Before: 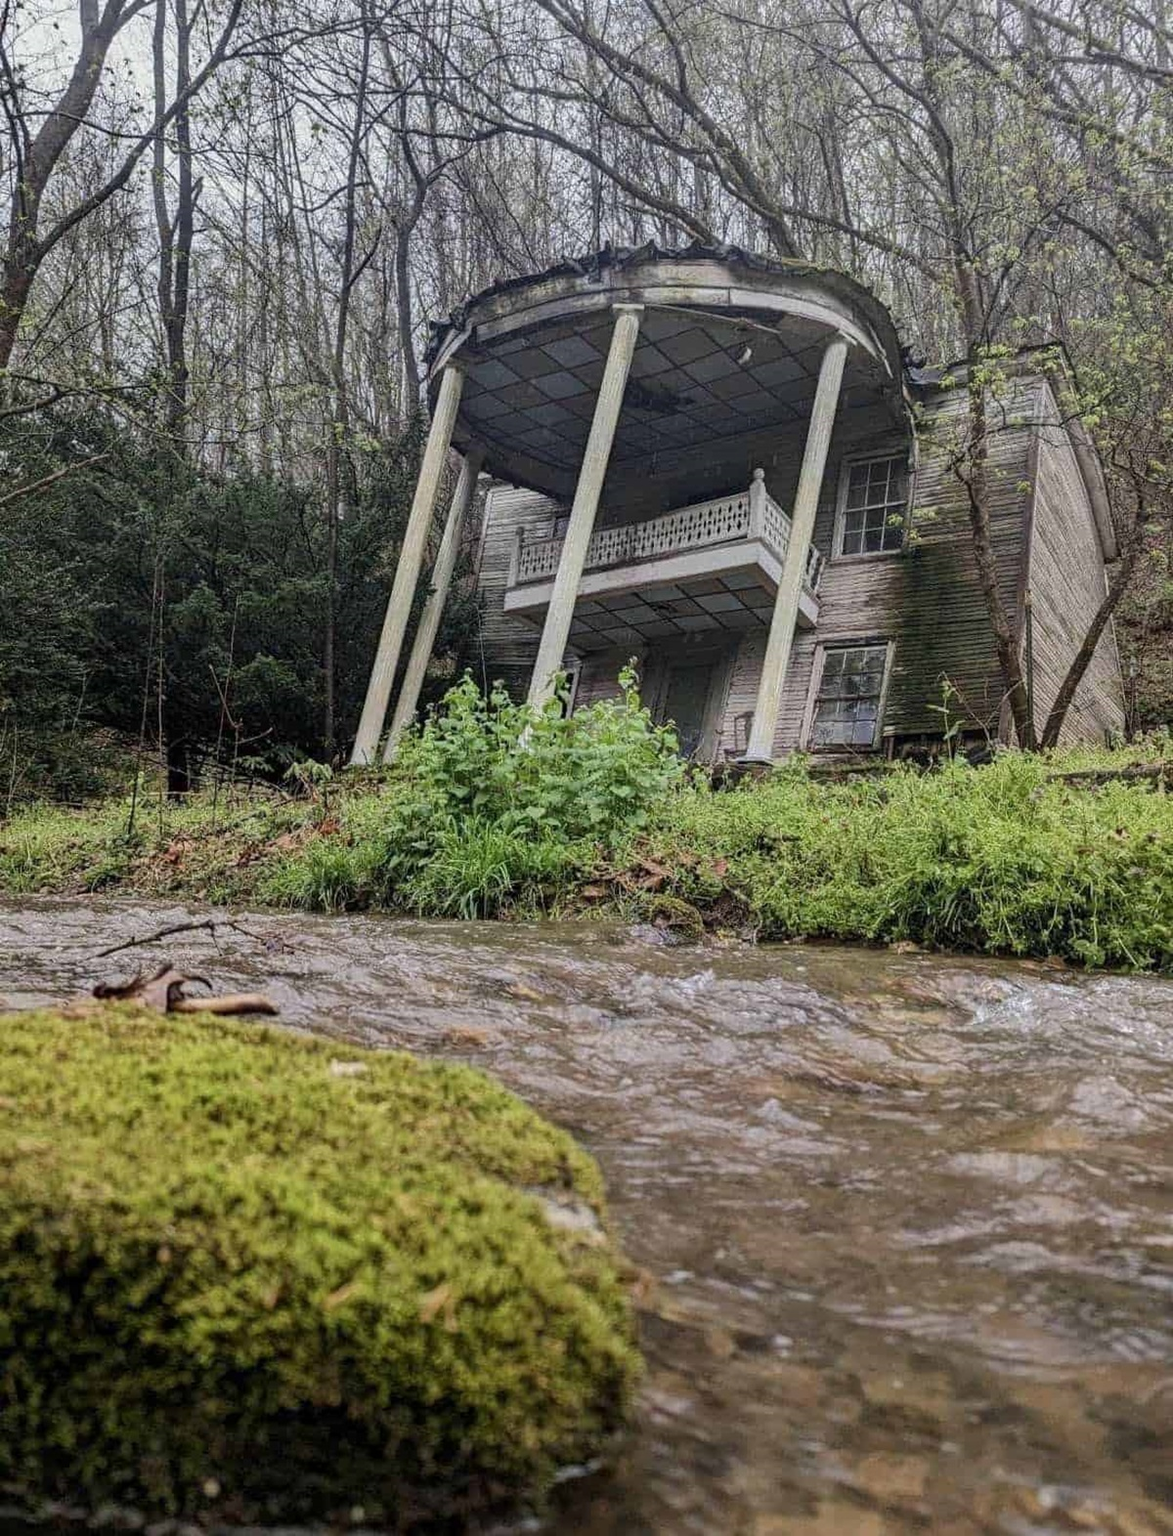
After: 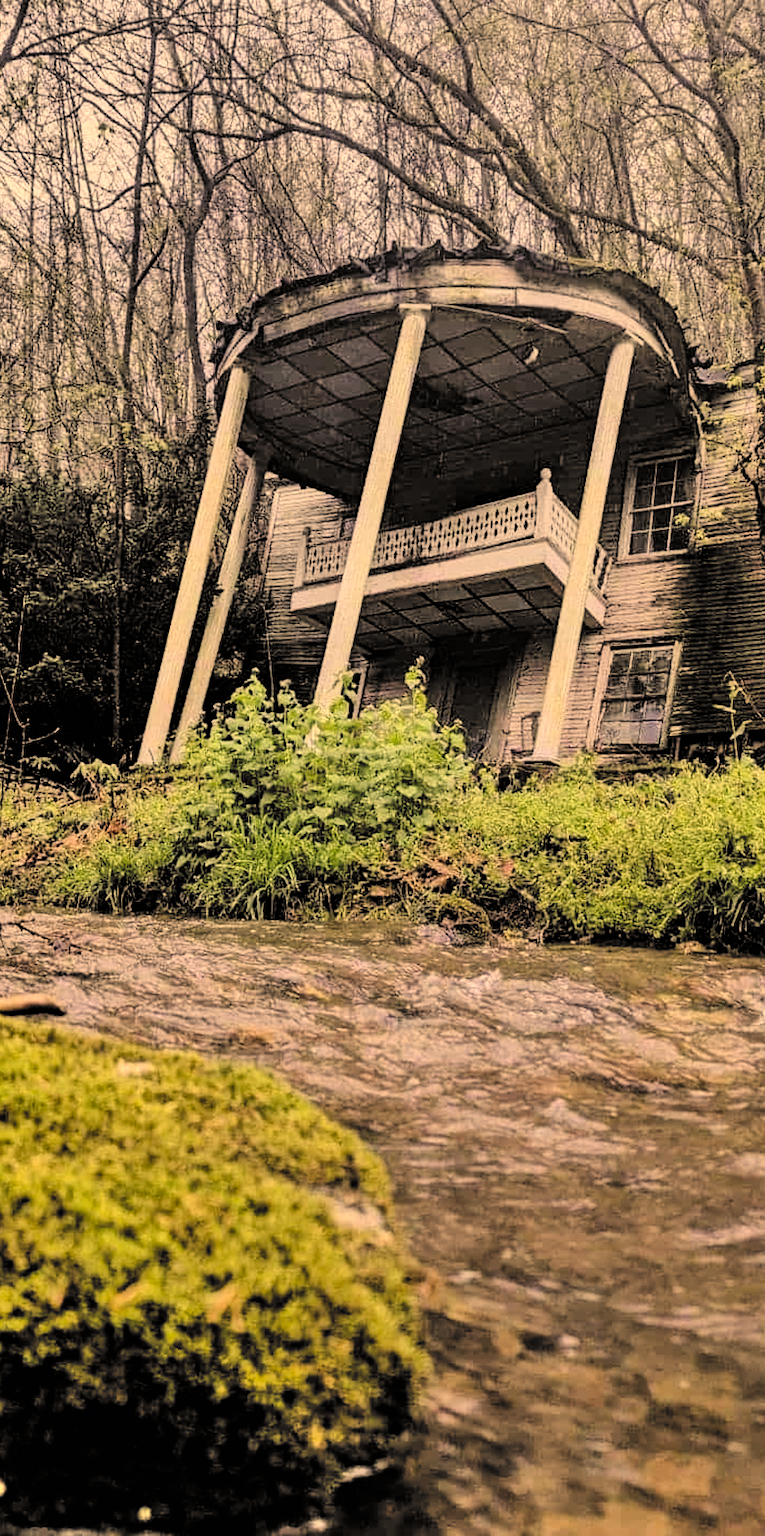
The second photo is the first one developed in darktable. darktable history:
filmic rgb: black relative exposure -5.15 EV, white relative exposure 3.5 EV, threshold 5.97 EV, hardness 3.17, contrast 1.203, highlights saturation mix -48.96%, color science v6 (2022), iterations of high-quality reconstruction 0, enable highlight reconstruction true
crop and rotate: left 18.225%, right 16.523%
shadows and highlights: radius 111.83, shadows 51.15, white point adjustment 8.99, highlights -3.56, soften with gaussian
color correction: highlights a* 14.95, highlights b* 31.19
